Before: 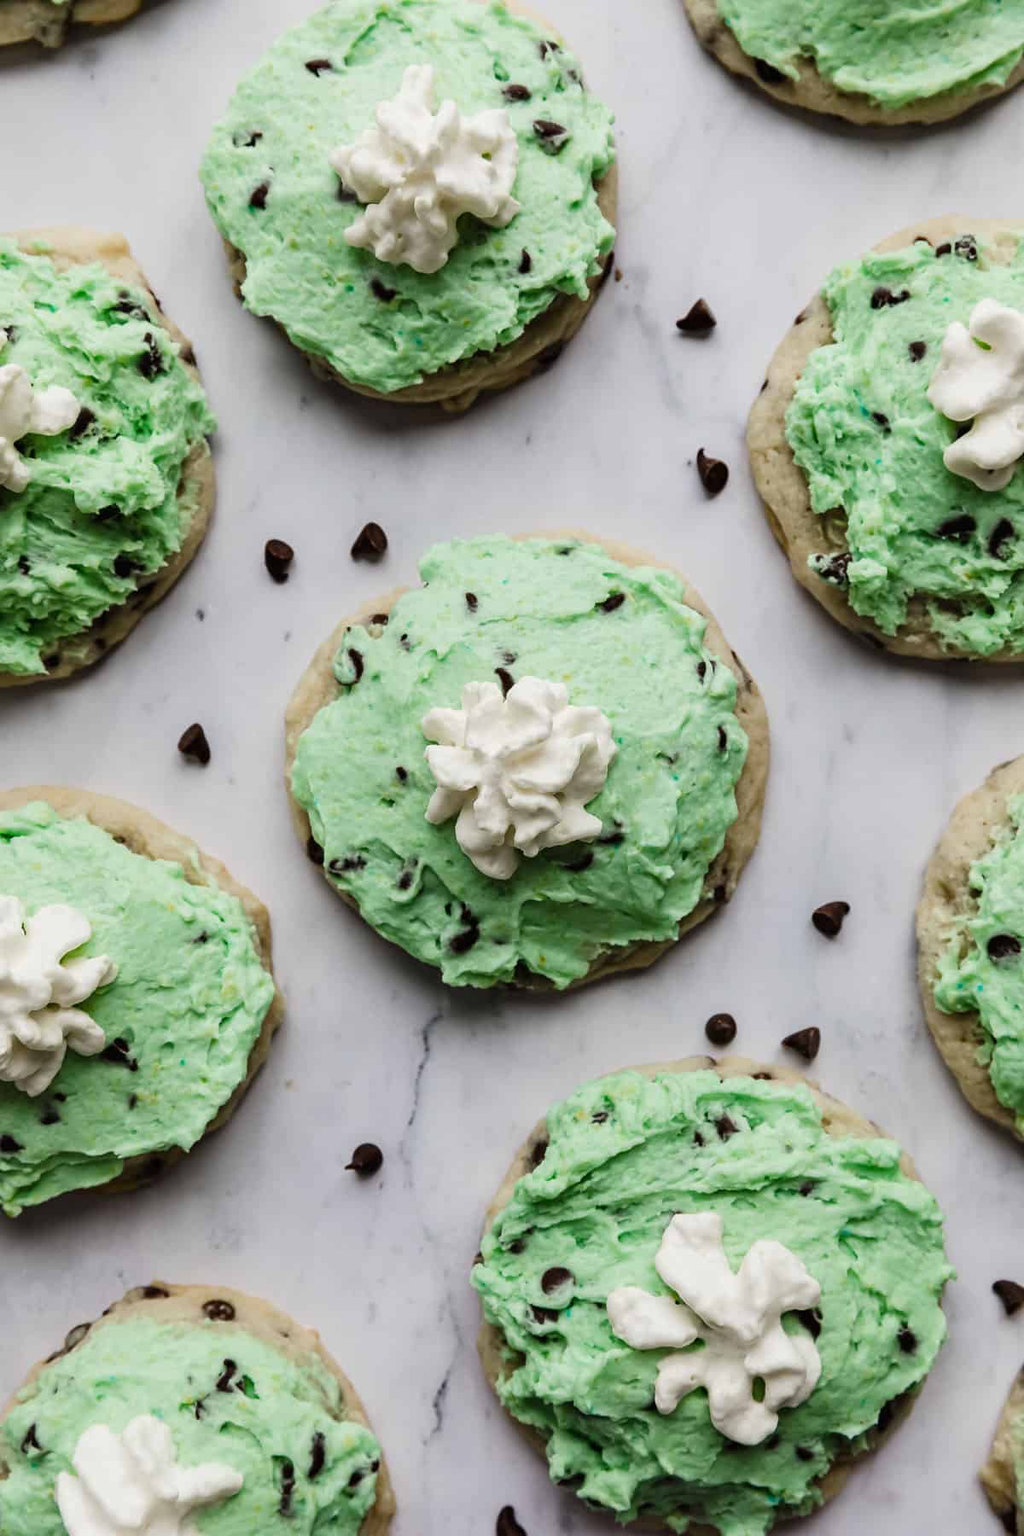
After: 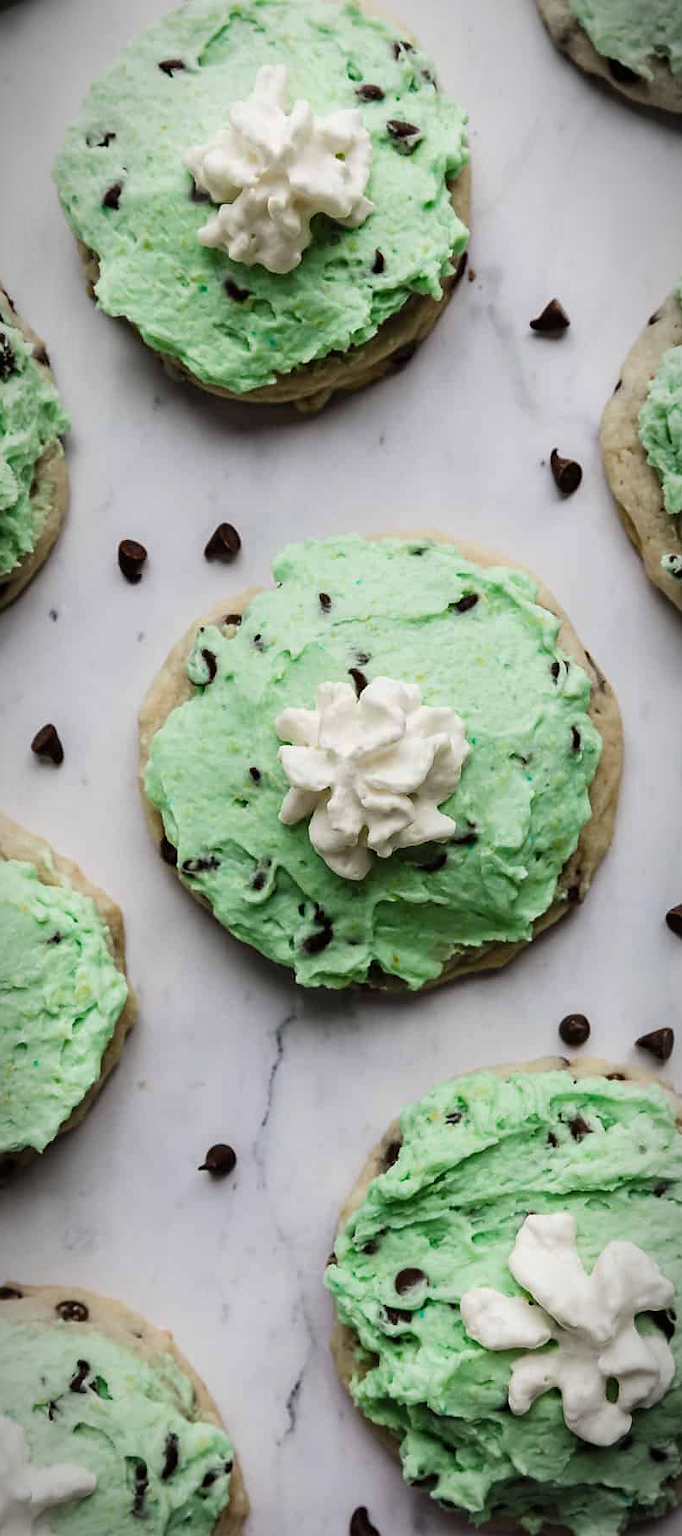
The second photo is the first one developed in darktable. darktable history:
crop and rotate: left 14.385%, right 18.948%
sharpen: radius 1, threshold 1
vignetting: fall-off start 87%, automatic ratio true
